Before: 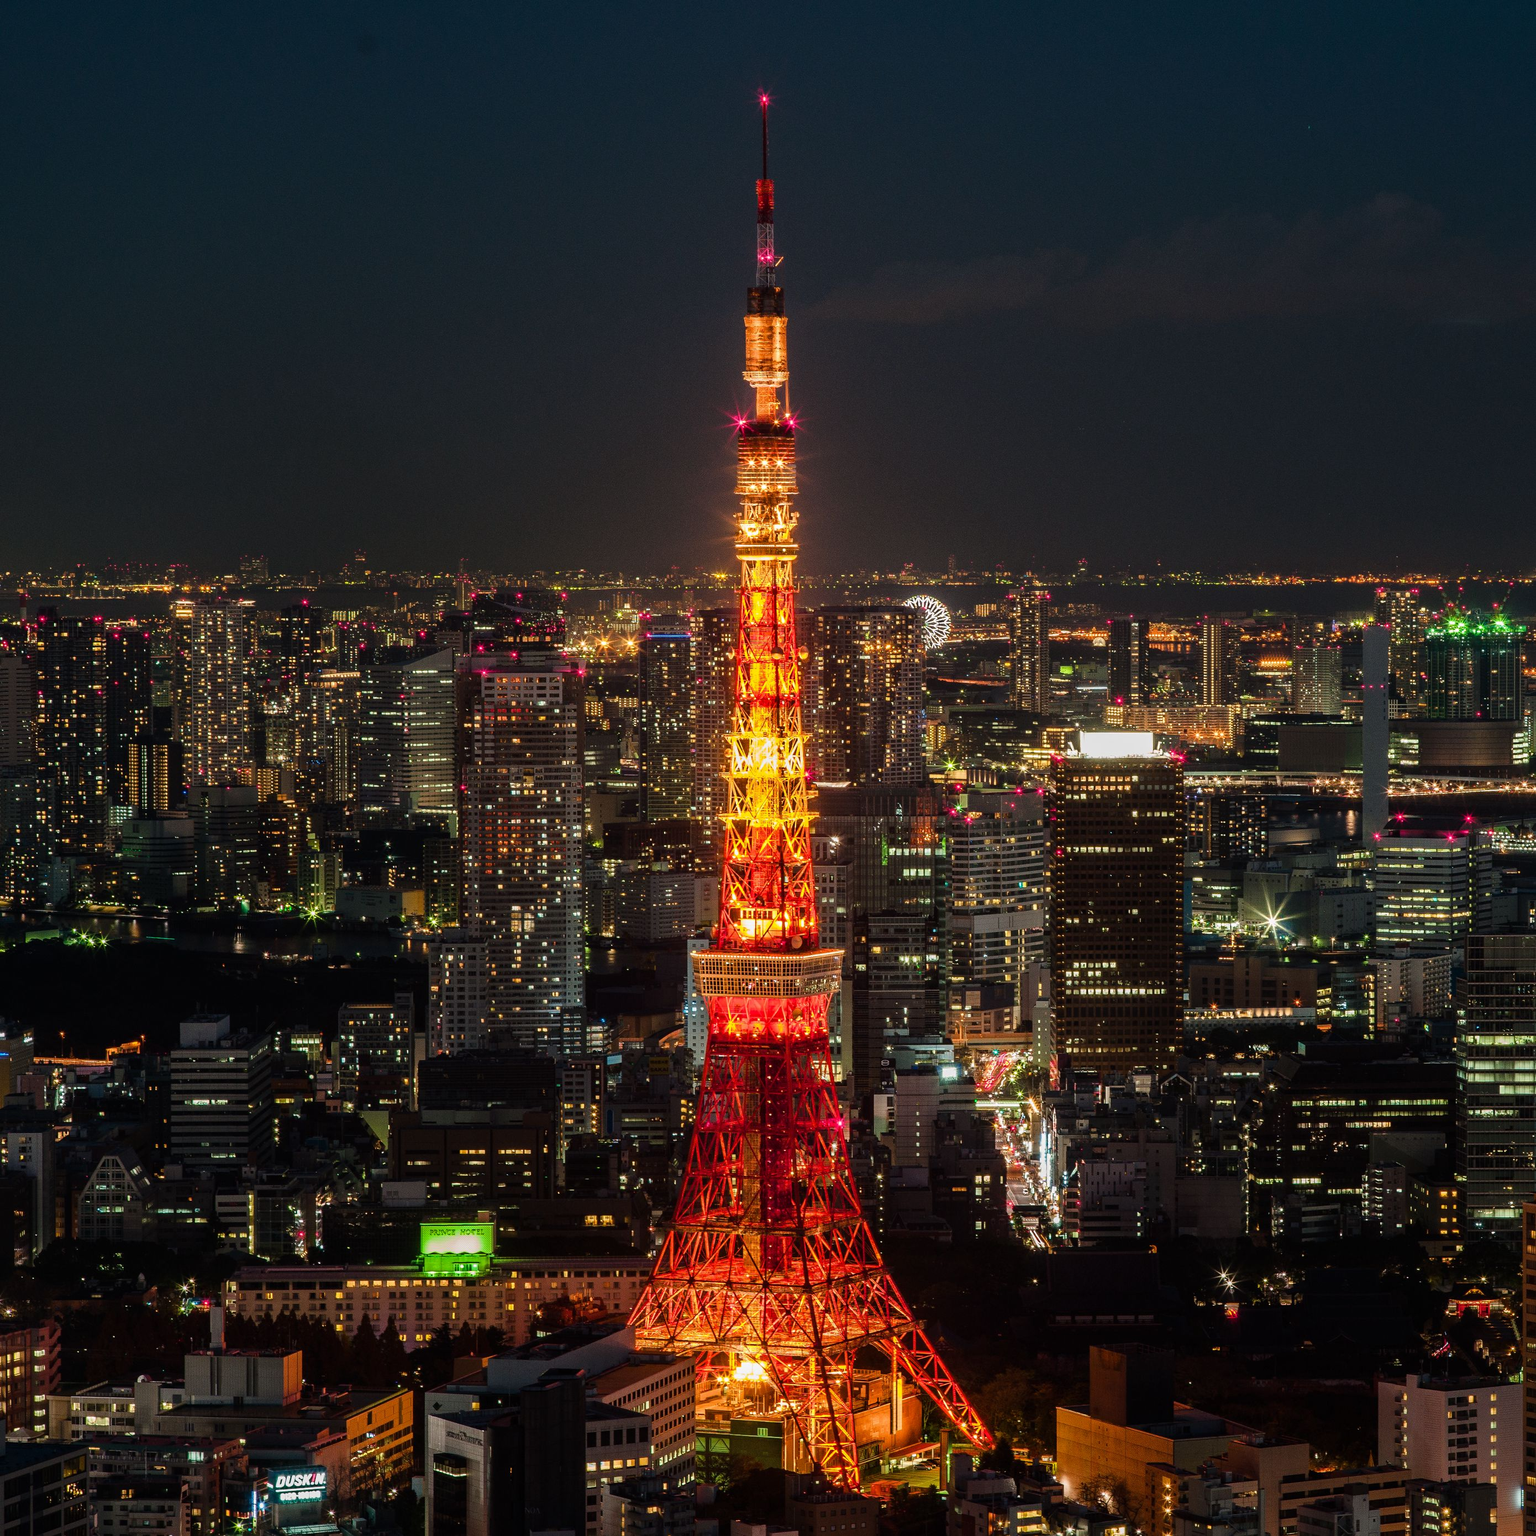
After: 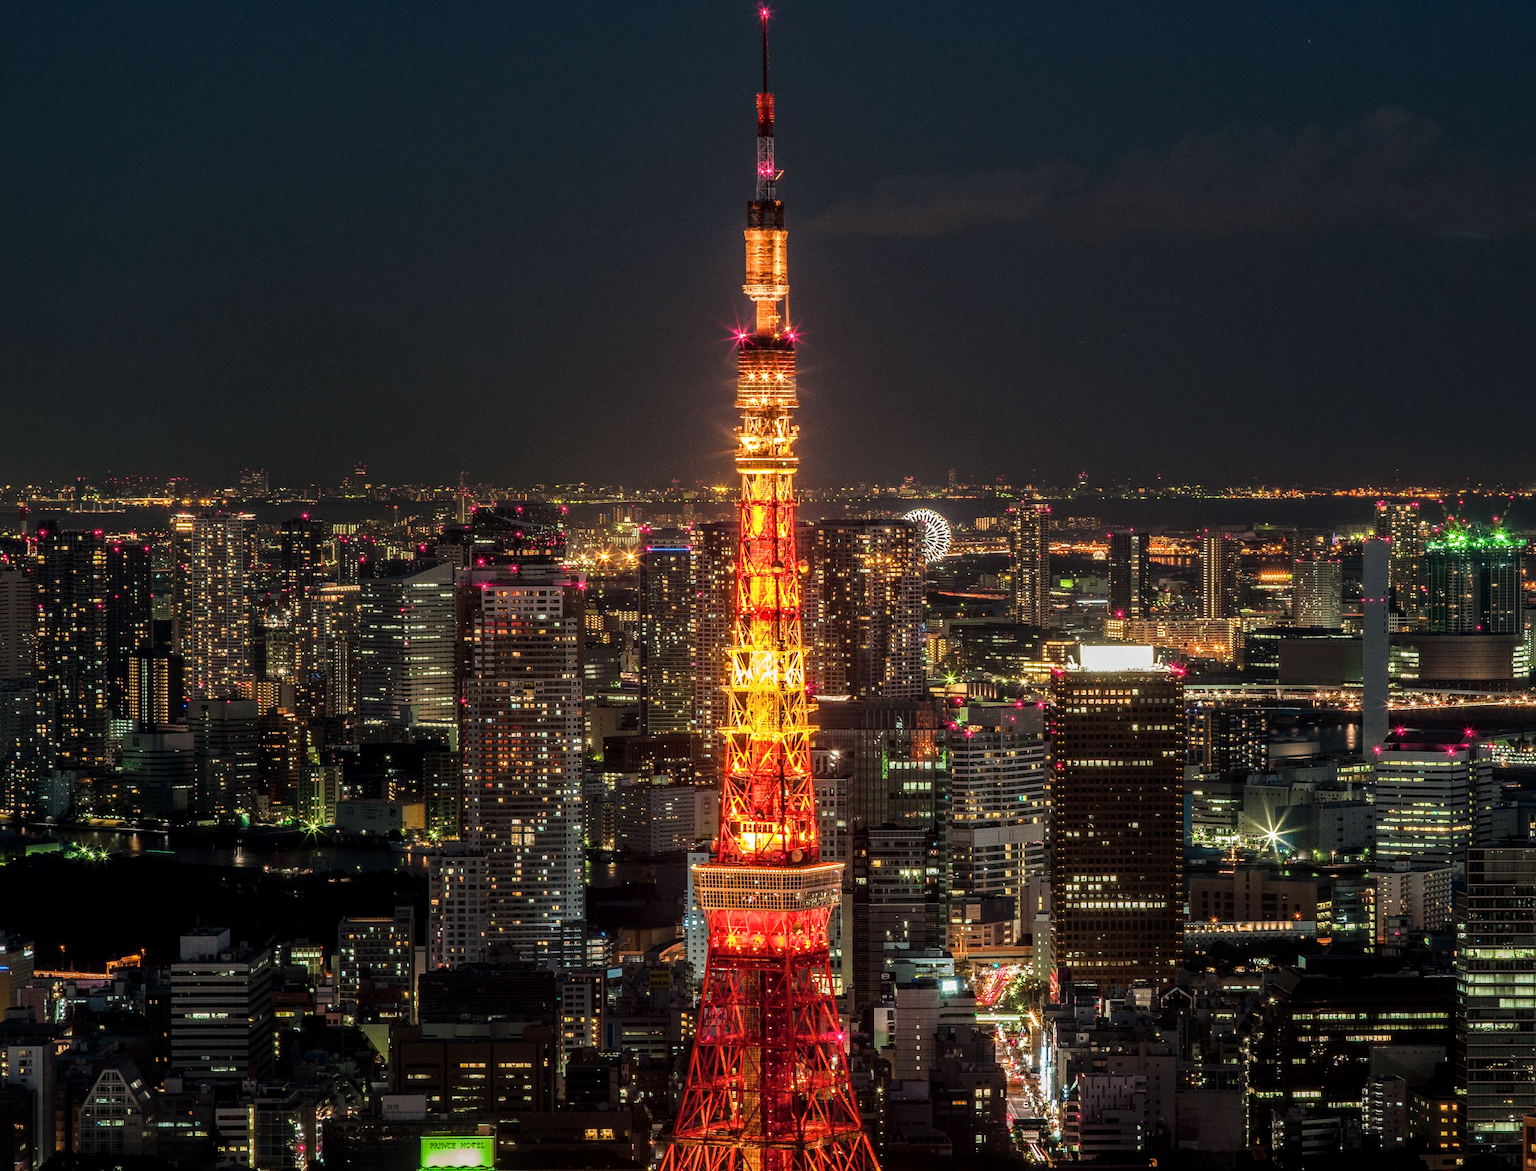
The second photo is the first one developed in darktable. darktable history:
crop: top 5.682%, bottom 18.014%
local contrast: detail 130%
